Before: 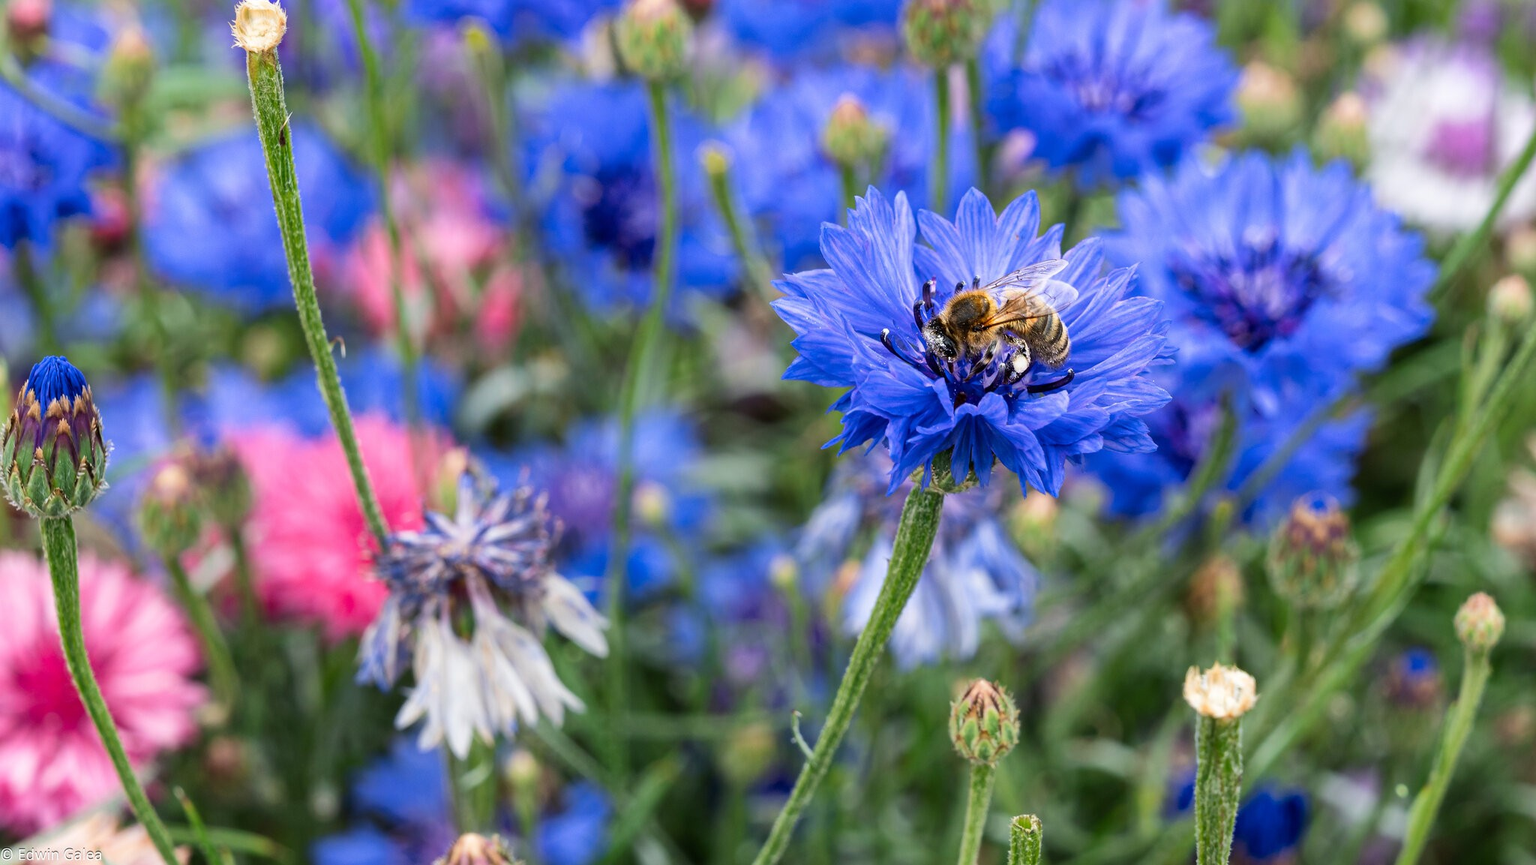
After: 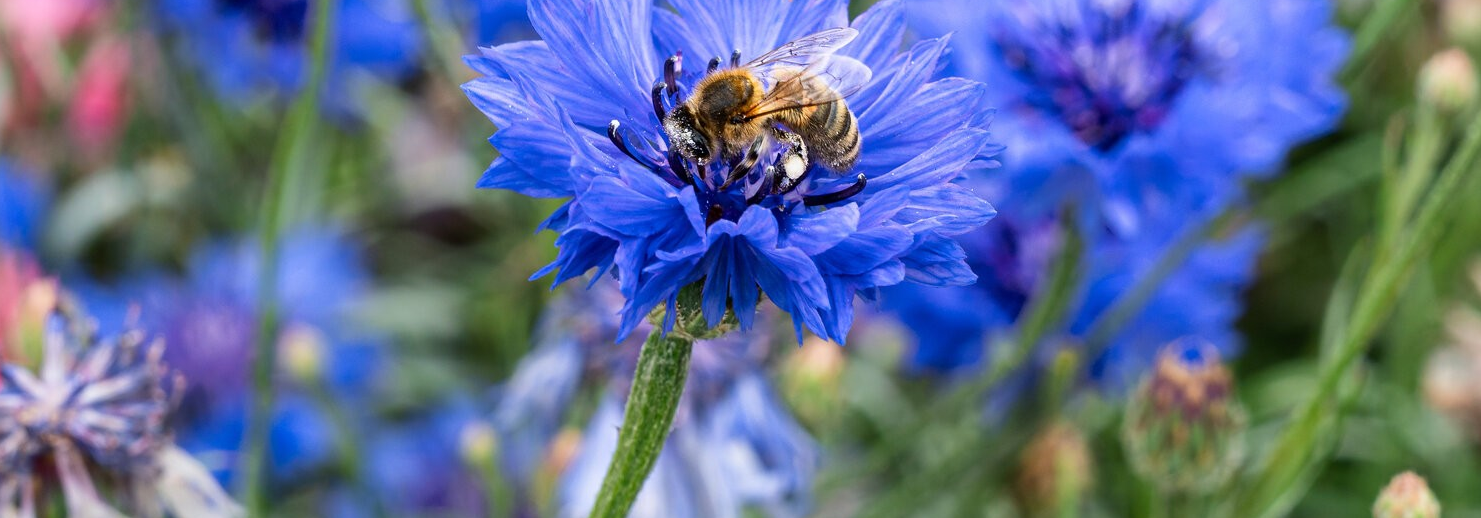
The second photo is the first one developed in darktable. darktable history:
crop and rotate: left 27.68%, top 27.605%, bottom 27.437%
